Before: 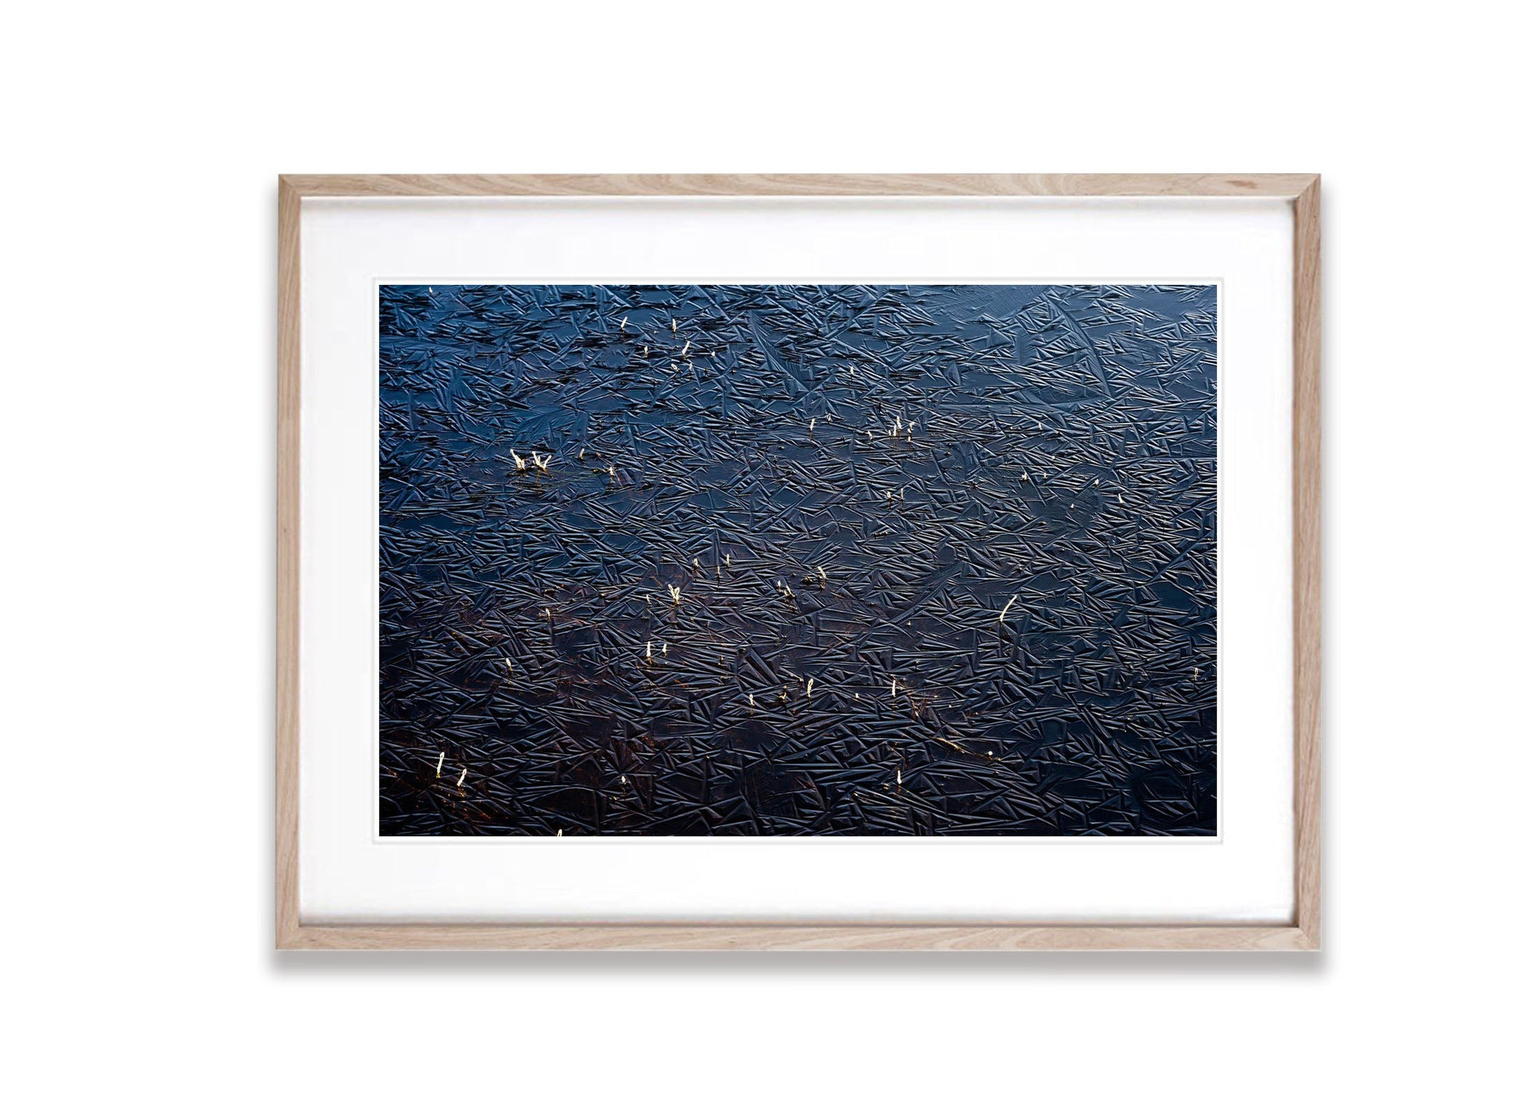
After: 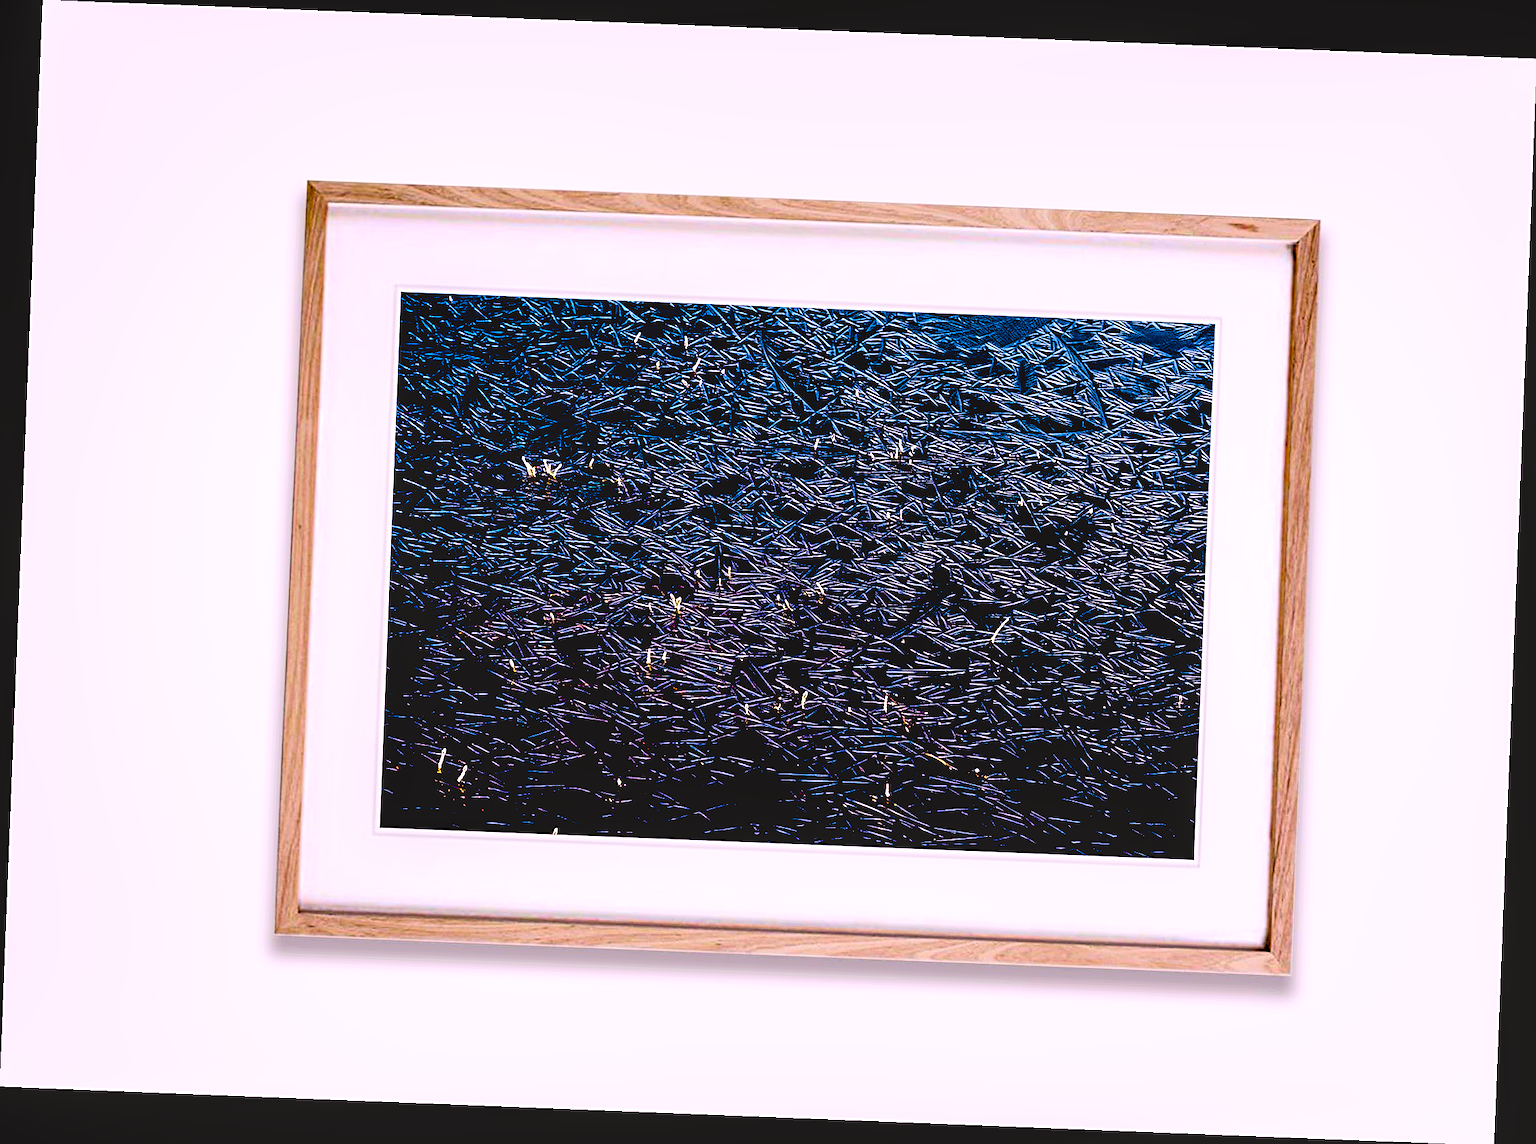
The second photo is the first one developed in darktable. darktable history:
color correction: highlights a* 12.23, highlights b* 5.41
rotate and perspective: rotation 2.27°, automatic cropping off
white balance: red 0.976, blue 1.04
color balance rgb: linear chroma grading › global chroma 9%, perceptual saturation grading › global saturation 36%, perceptual saturation grading › shadows 35%, perceptual brilliance grading › global brilliance 15%, perceptual brilliance grading › shadows -35%, global vibrance 15%
sharpen: on, module defaults
local contrast: on, module defaults
contrast brightness saturation: contrast 0.2, brightness 0.16, saturation 0.22
exposure: black level correction 0.1, exposure -0.092 EV, compensate highlight preservation false
